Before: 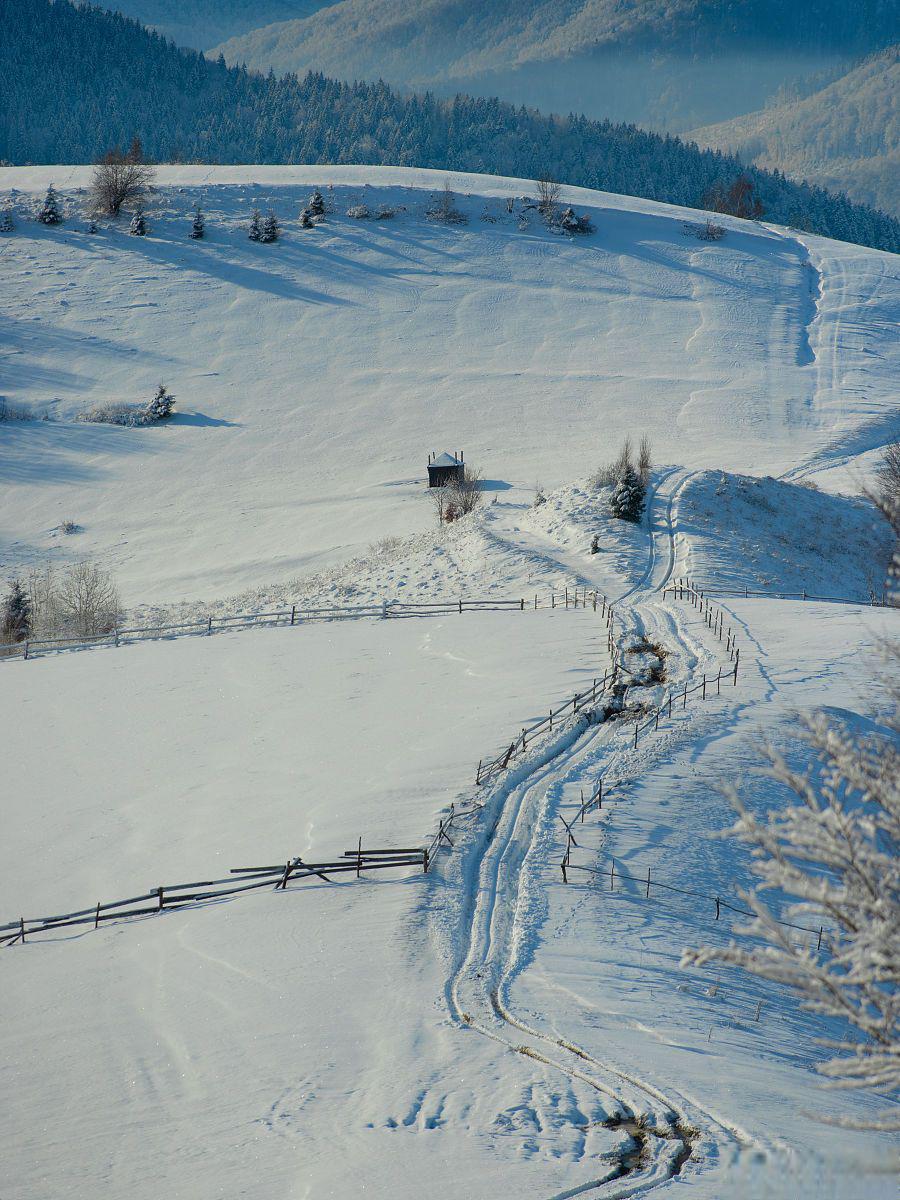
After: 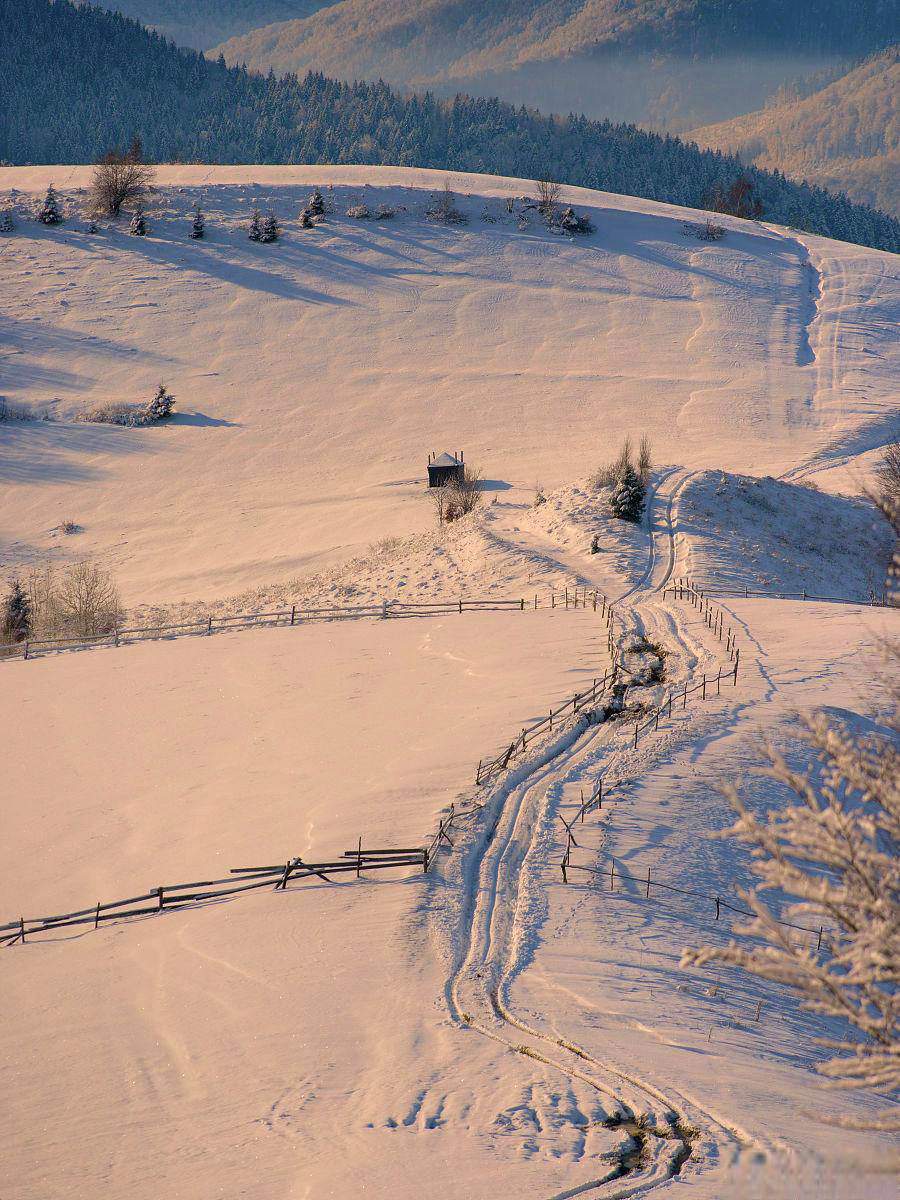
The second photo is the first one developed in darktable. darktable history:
local contrast: highlights 104%, shadows 100%, detail 119%, midtone range 0.2
color correction: highlights a* 17.8, highlights b* 18.31
velvia: on, module defaults
